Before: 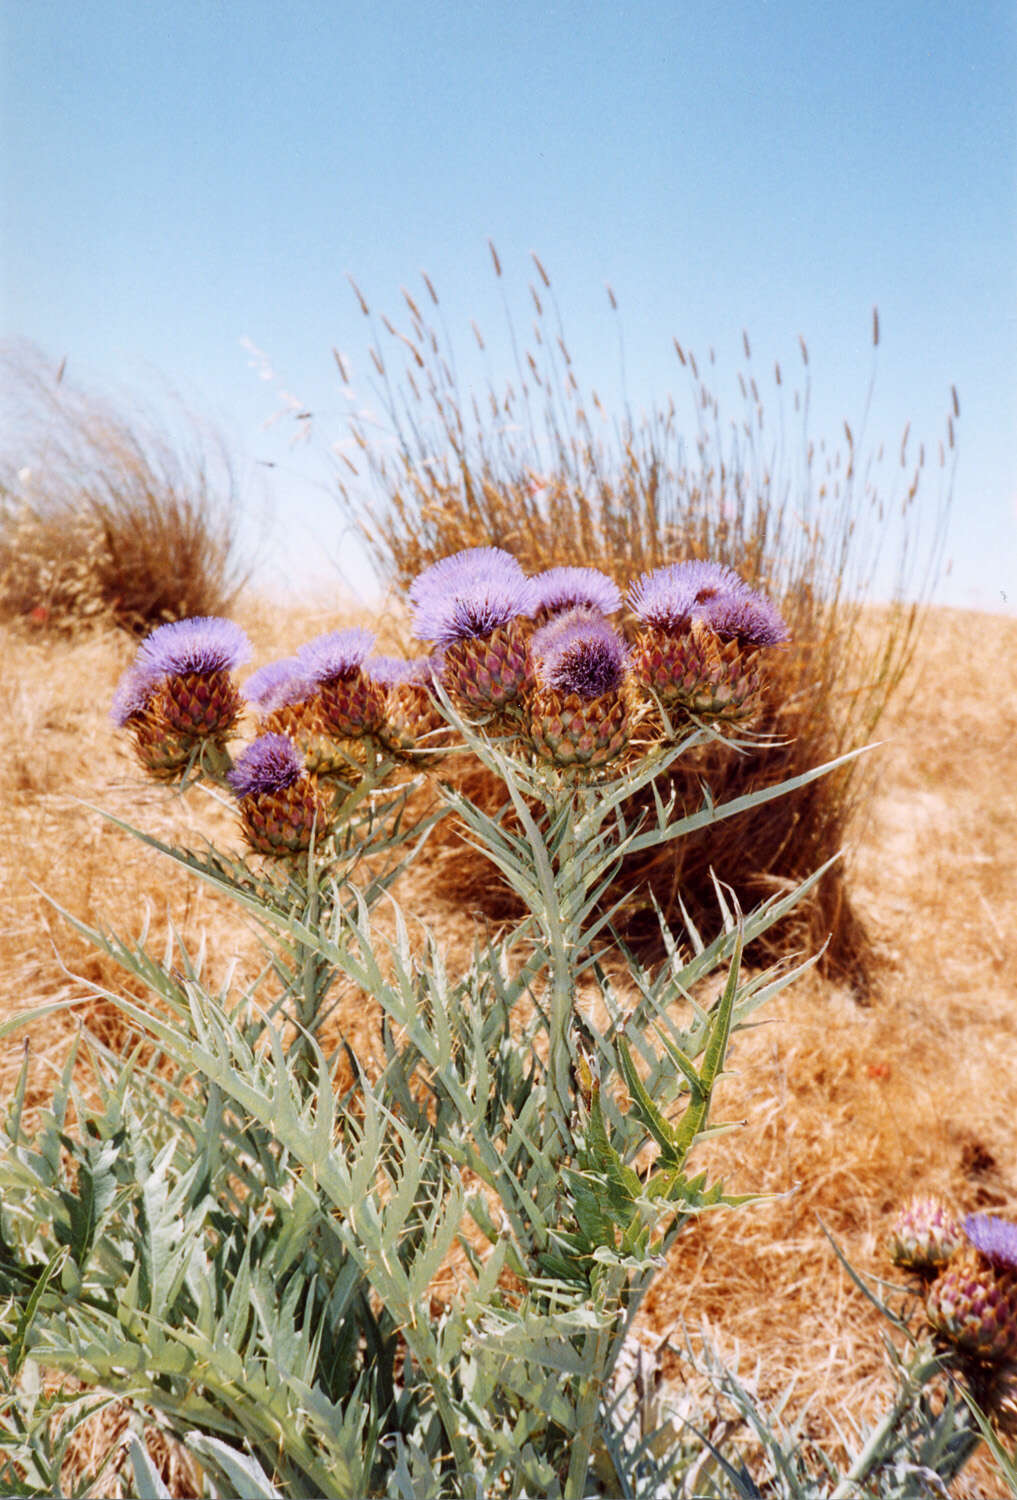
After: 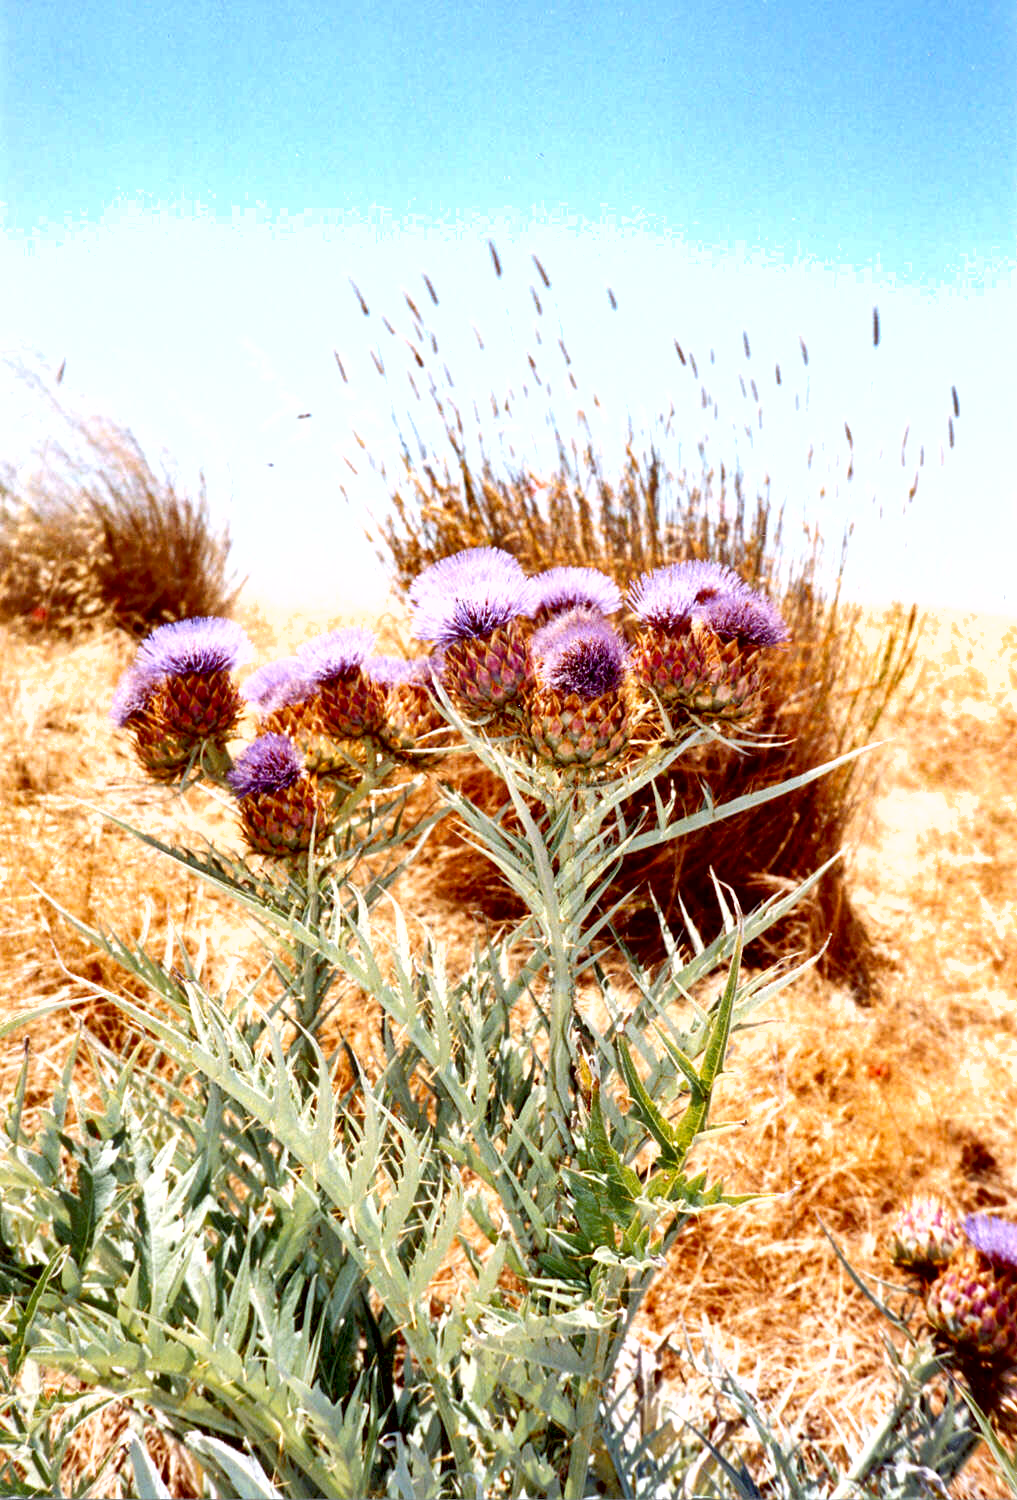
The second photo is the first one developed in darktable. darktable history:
exposure: black level correction 0.012, exposure 0.7 EV, compensate exposure bias true, compensate highlight preservation false
shadows and highlights: low approximation 0.01, soften with gaussian
